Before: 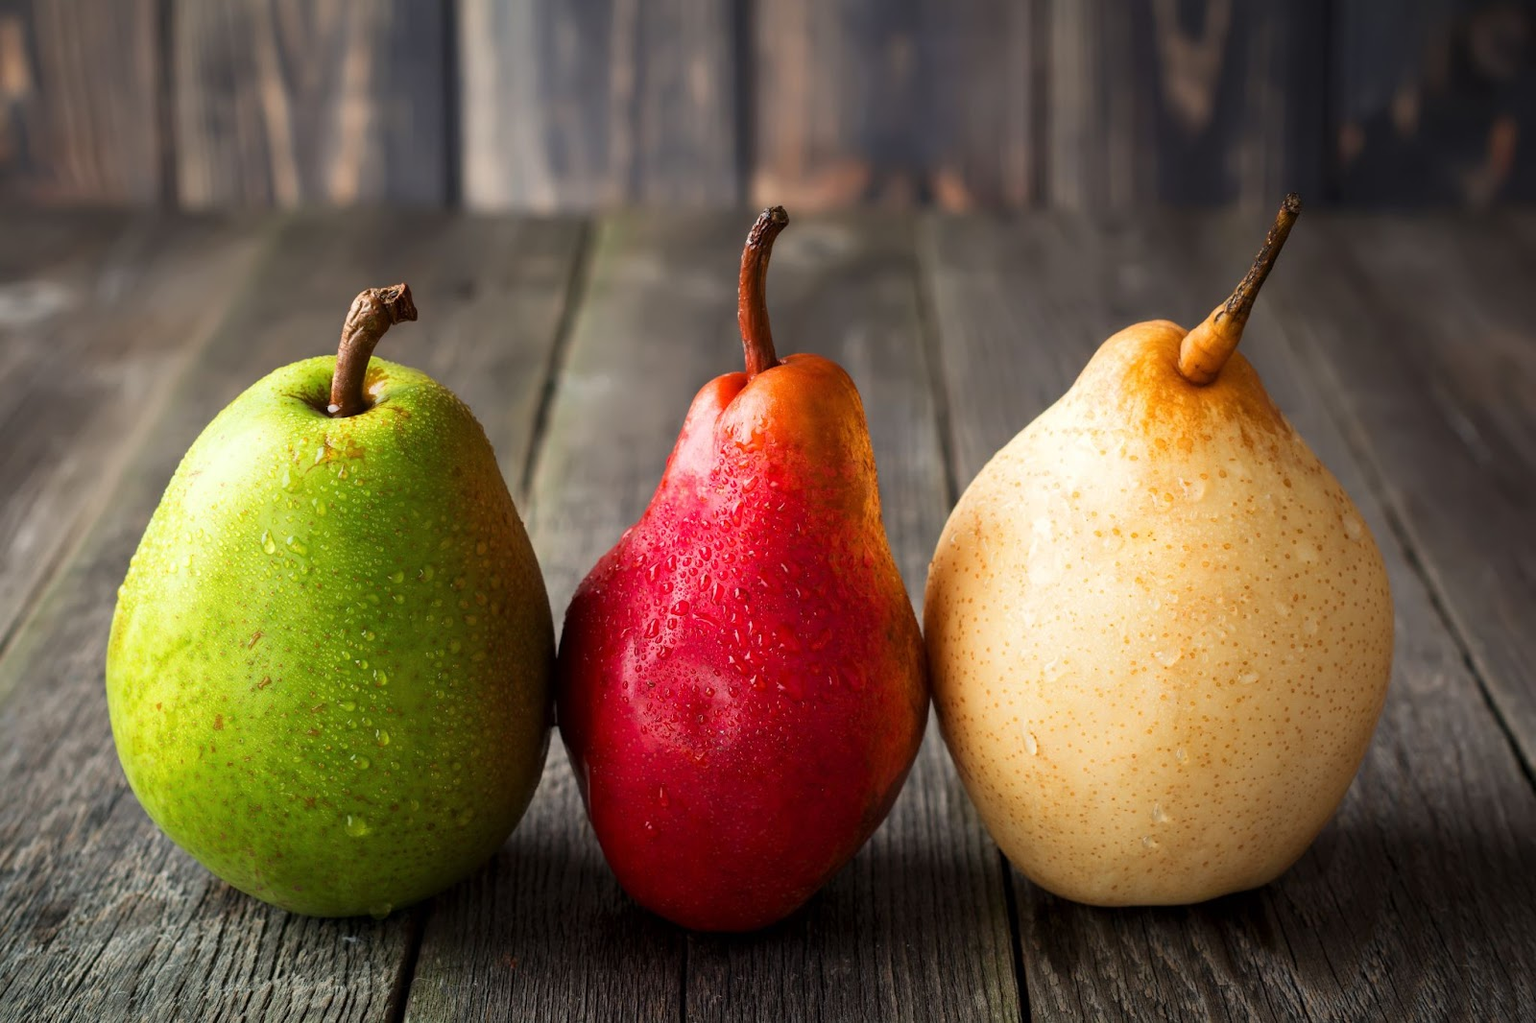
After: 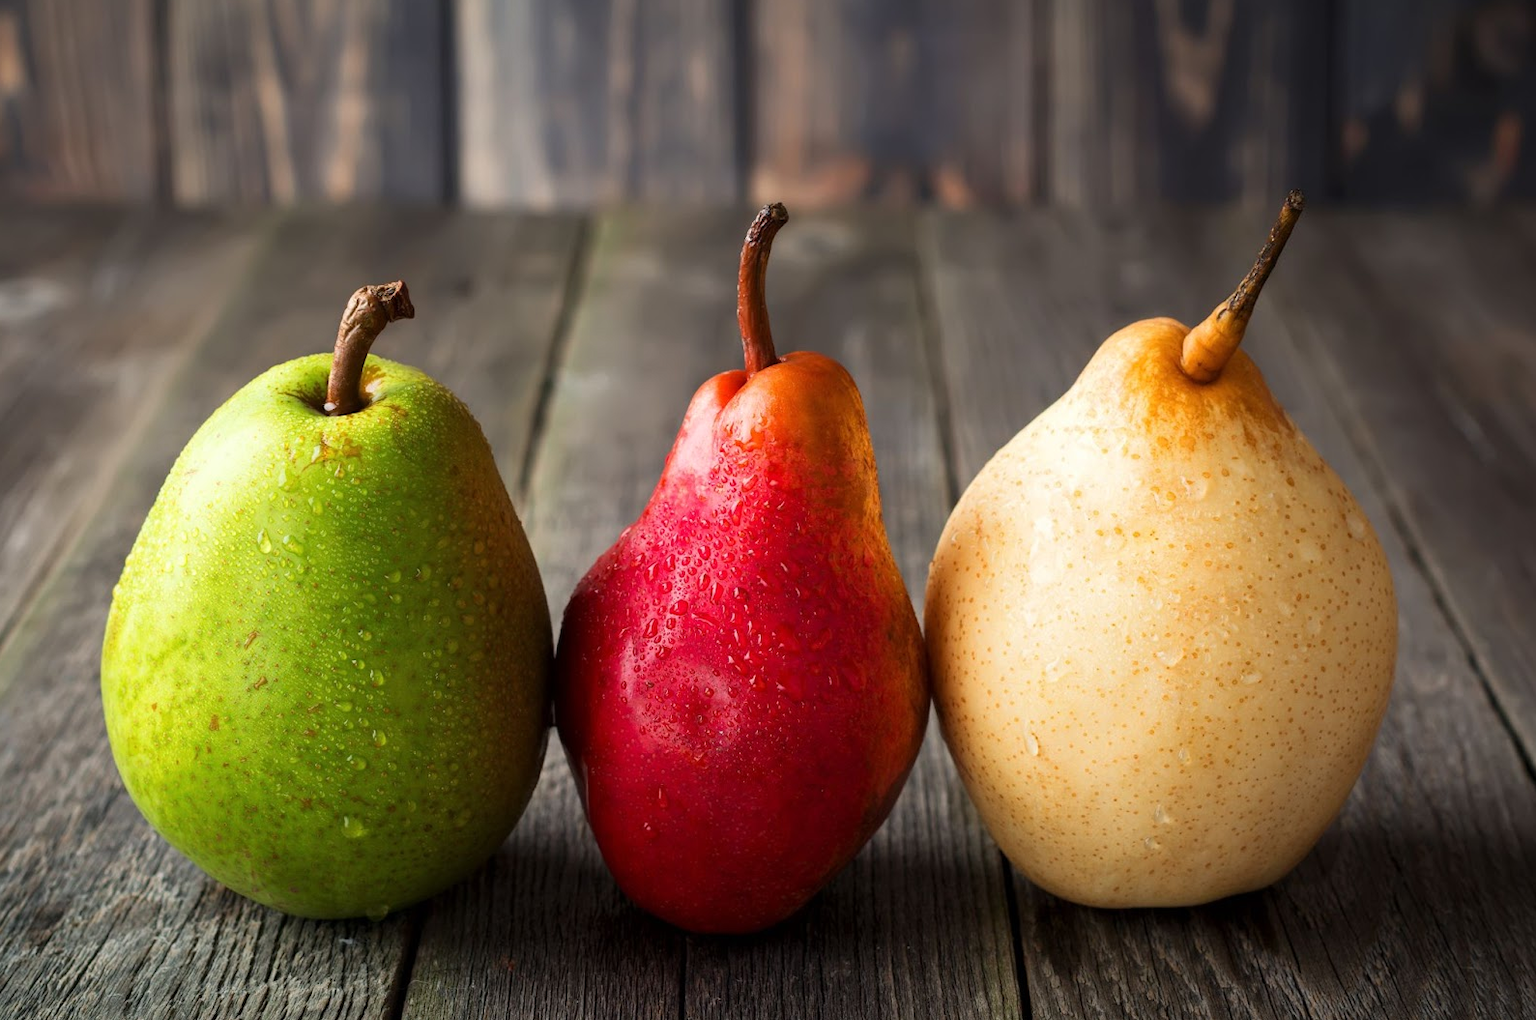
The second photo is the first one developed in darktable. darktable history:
crop: left 0.434%, top 0.485%, right 0.244%, bottom 0.386%
tone equalizer: on, module defaults
